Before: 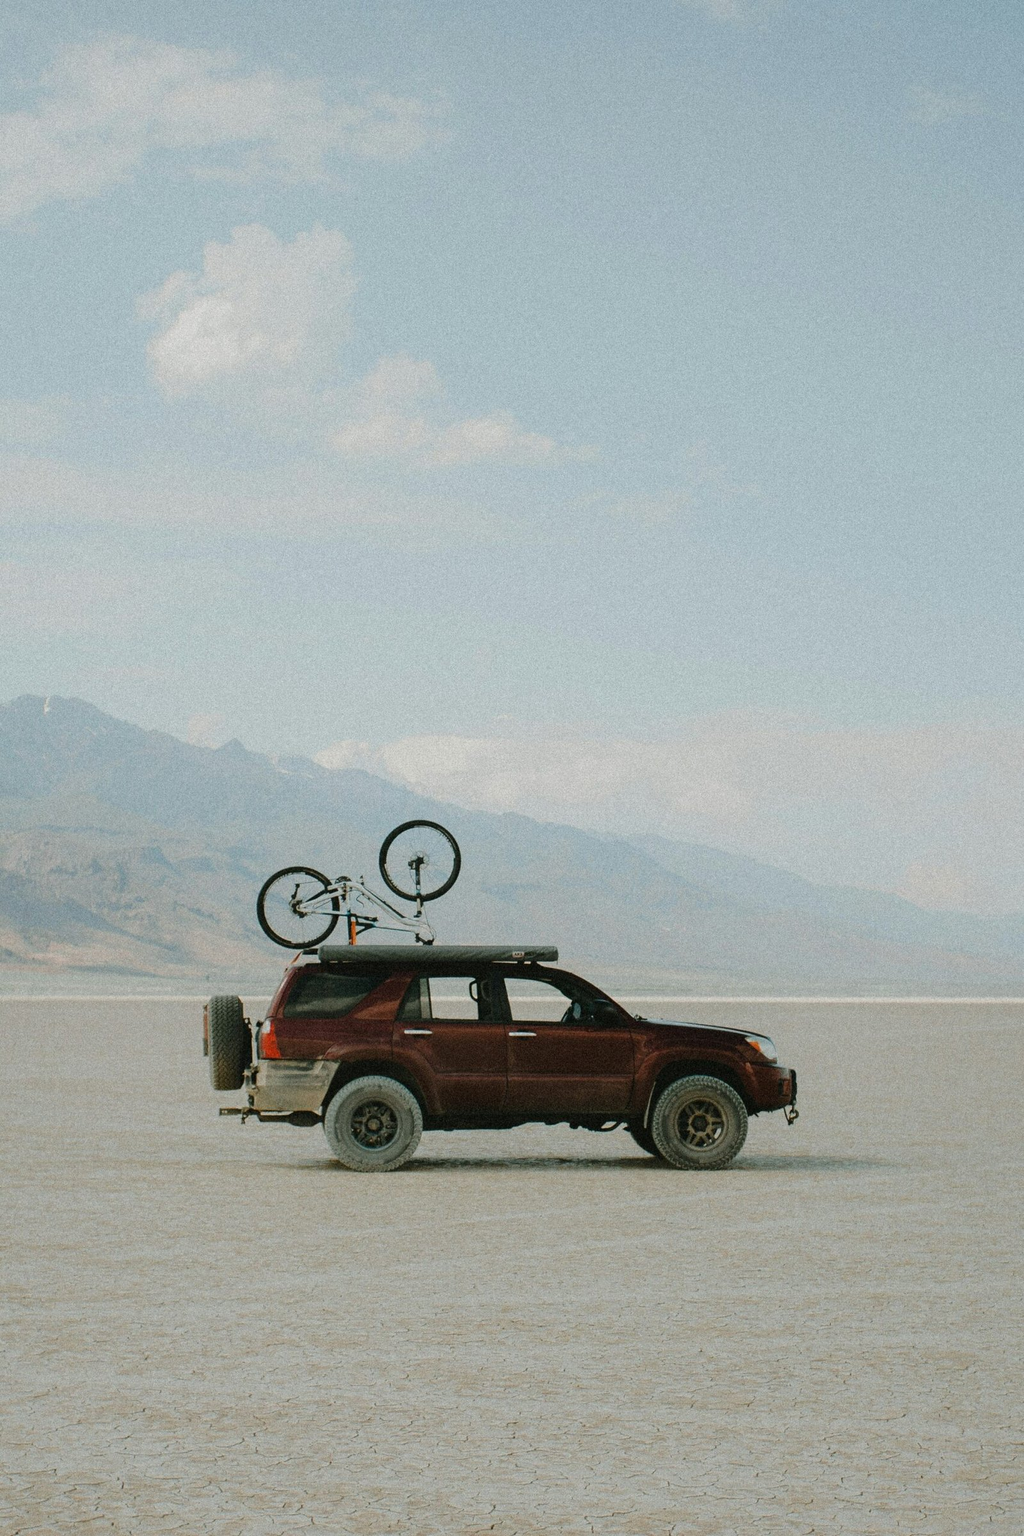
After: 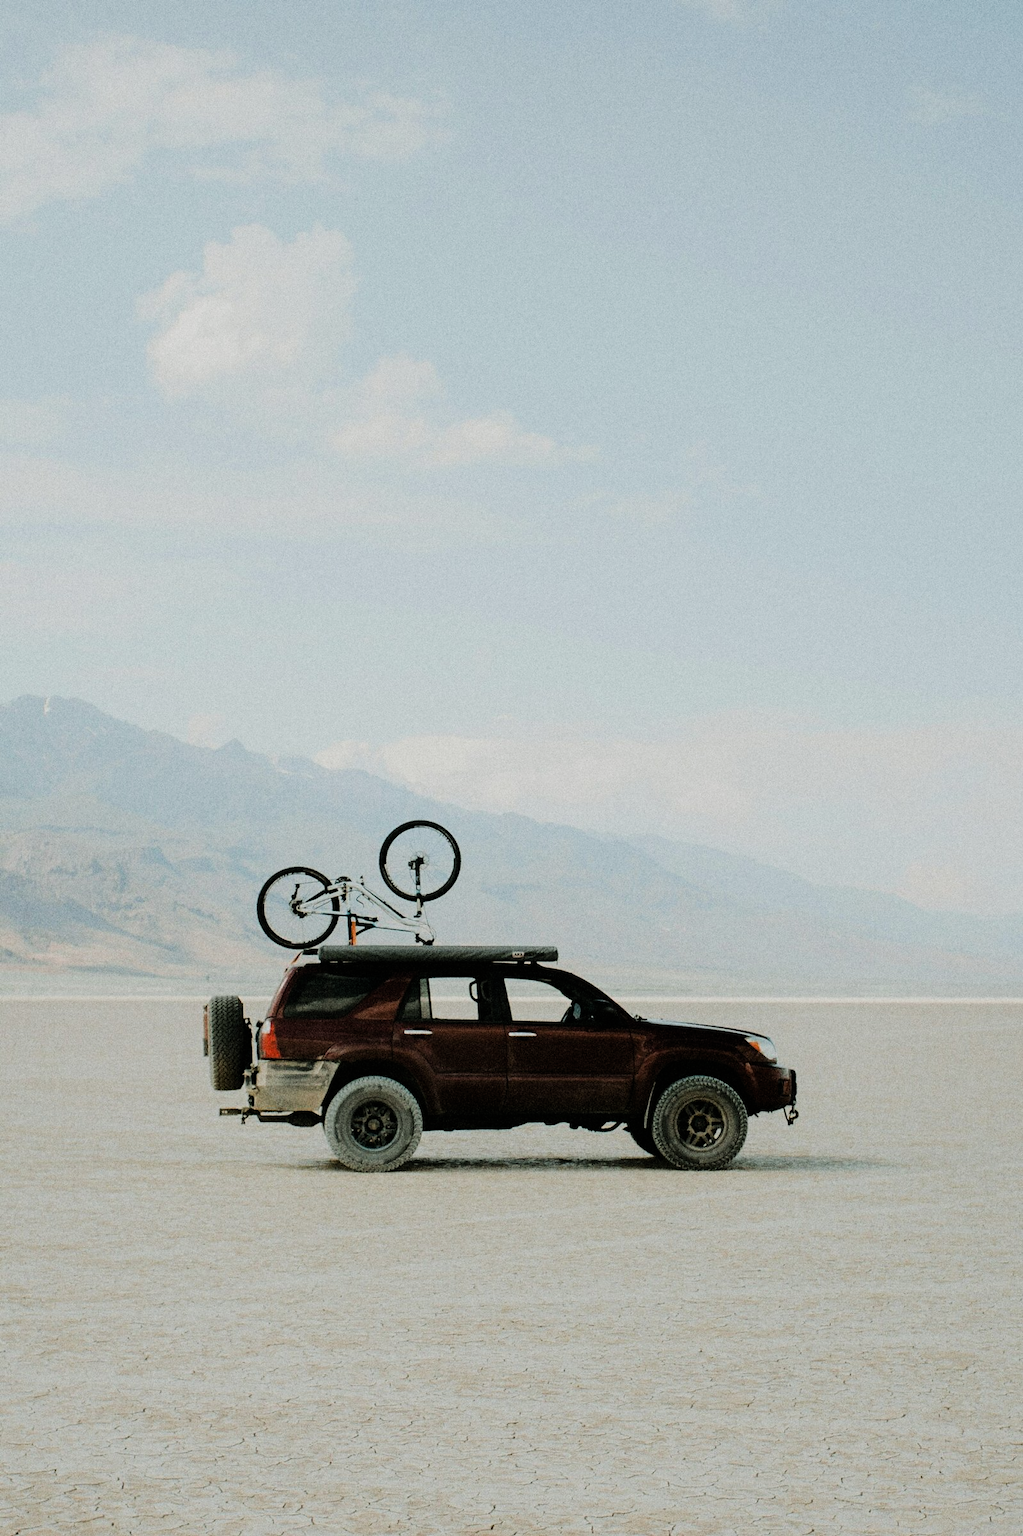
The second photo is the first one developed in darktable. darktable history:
tone equalizer: -8 EV -0.75 EV, -7 EV -0.7 EV, -6 EV -0.6 EV, -5 EV -0.4 EV, -3 EV 0.4 EV, -2 EV 0.6 EV, -1 EV 0.7 EV, +0 EV 0.75 EV, edges refinement/feathering 500, mask exposure compensation -1.57 EV, preserve details no
filmic rgb: black relative exposure -7.65 EV, white relative exposure 4.56 EV, hardness 3.61
